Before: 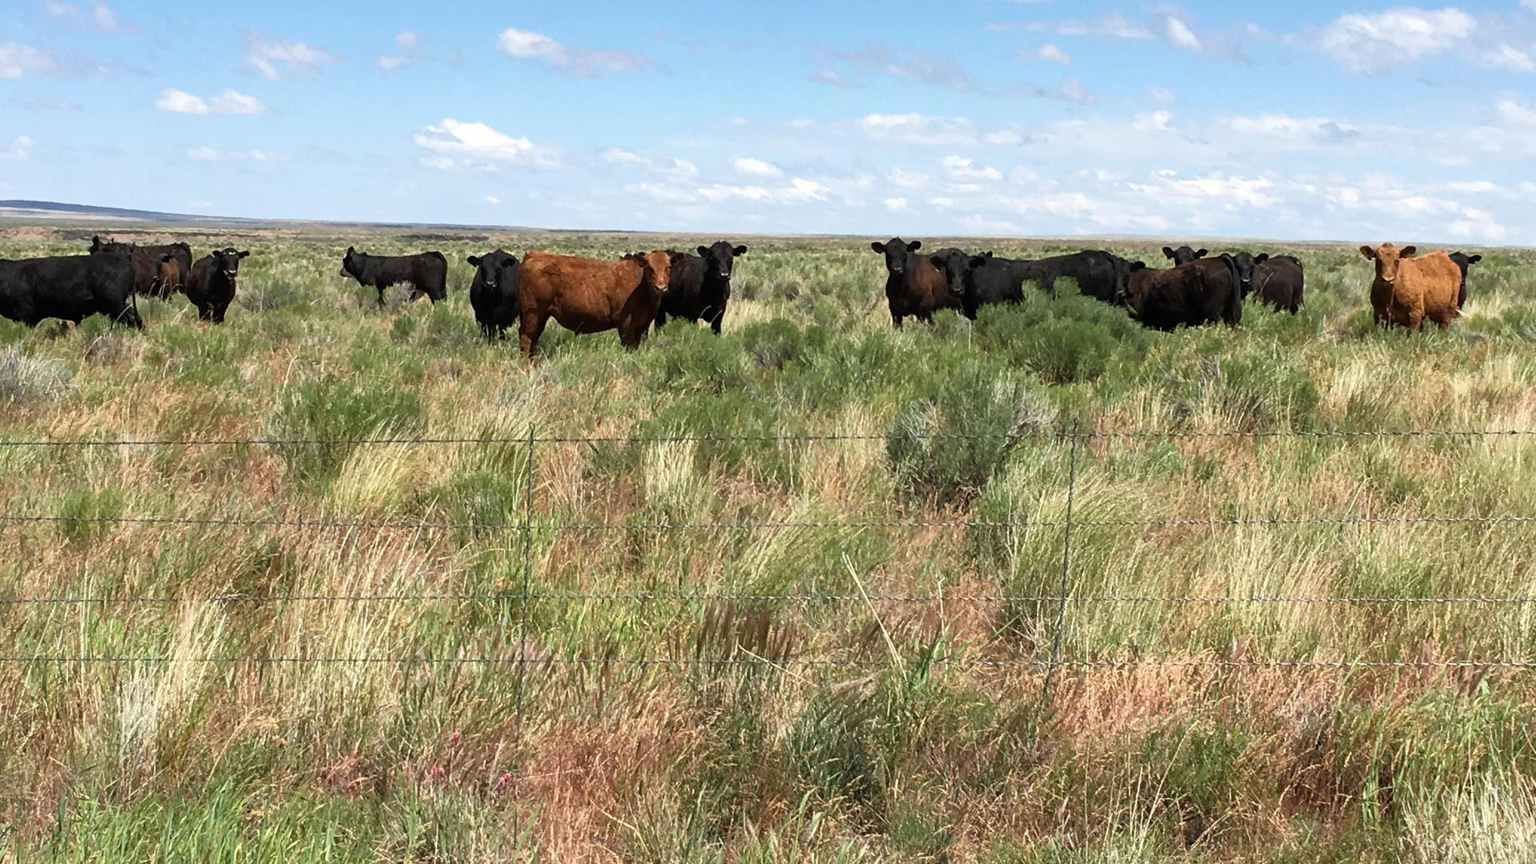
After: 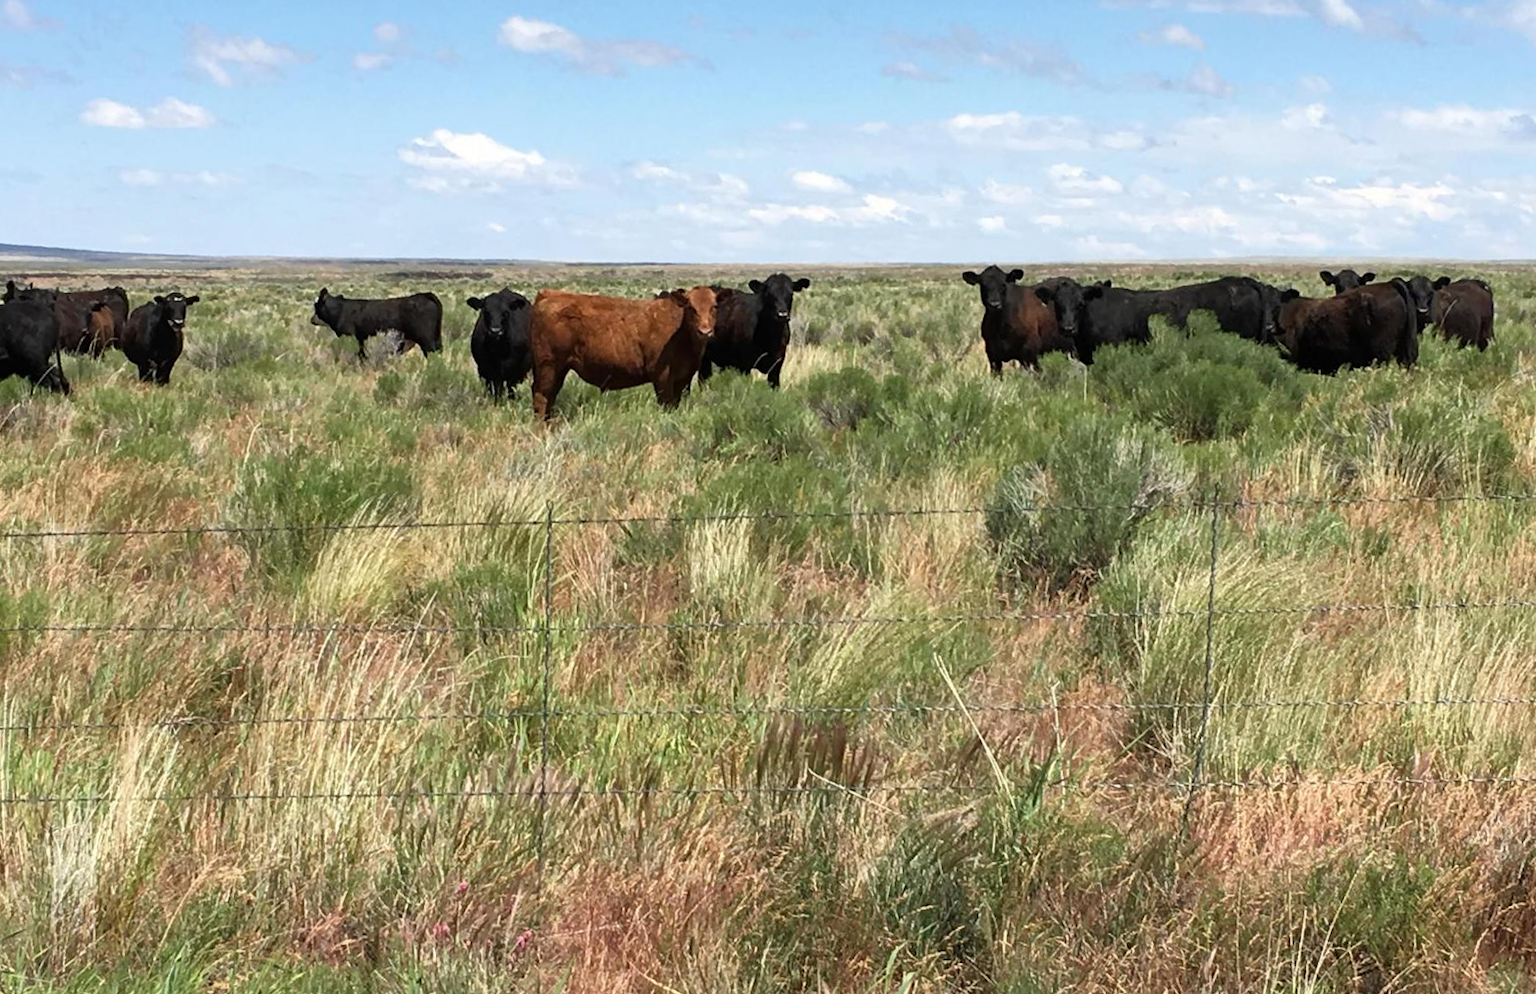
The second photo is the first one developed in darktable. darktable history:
crop and rotate: angle 1.01°, left 4.09%, top 0.752%, right 11.886%, bottom 2.496%
